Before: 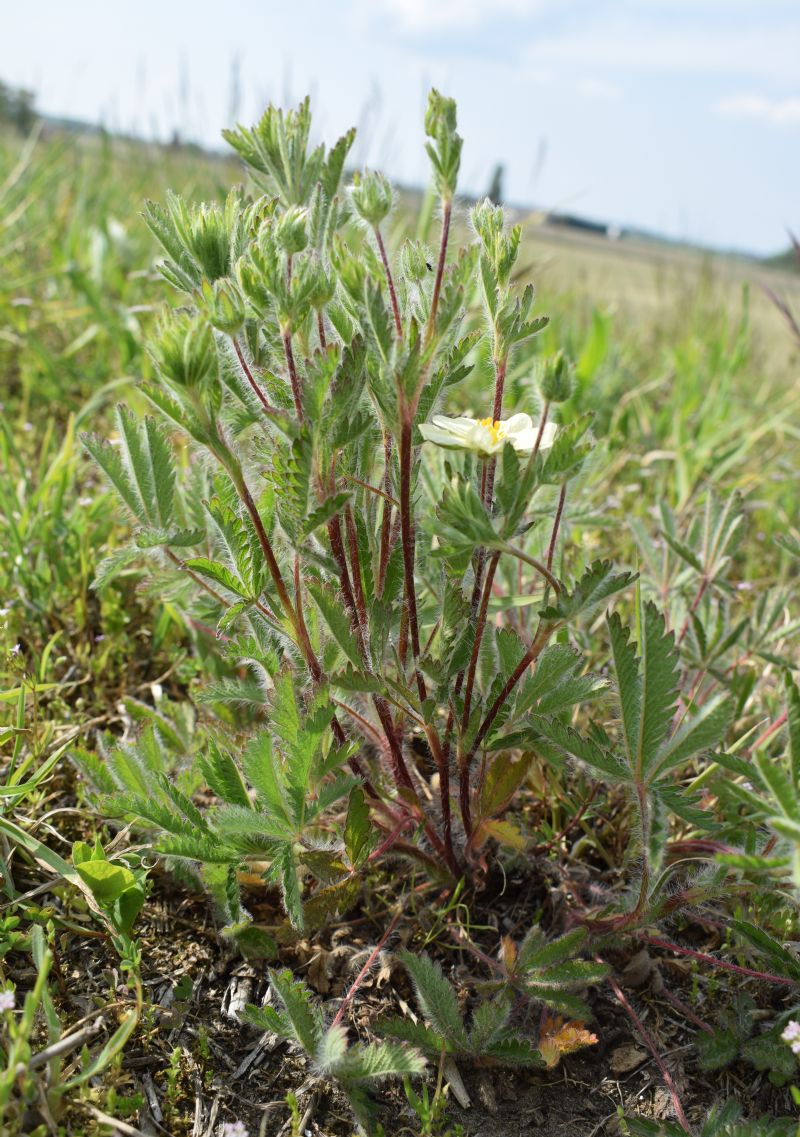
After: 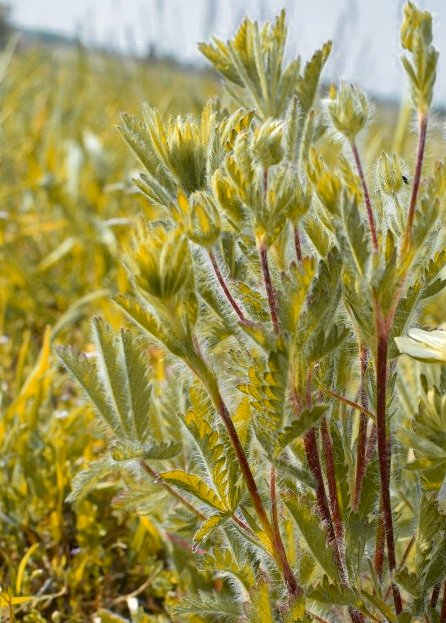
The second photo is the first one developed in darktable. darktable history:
crop and rotate: left 3.064%, top 7.679%, right 41.11%, bottom 37.513%
color zones: curves: ch0 [(0, 0.499) (0.143, 0.5) (0.286, 0.5) (0.429, 0.476) (0.571, 0.284) (0.714, 0.243) (0.857, 0.449) (1, 0.499)]; ch1 [(0, 0.532) (0.143, 0.645) (0.286, 0.696) (0.429, 0.211) (0.571, 0.504) (0.714, 0.493) (0.857, 0.495) (1, 0.532)]; ch2 [(0, 0.5) (0.143, 0.5) (0.286, 0.427) (0.429, 0.324) (0.571, 0.5) (0.714, 0.5) (0.857, 0.5) (1, 0.5)]
